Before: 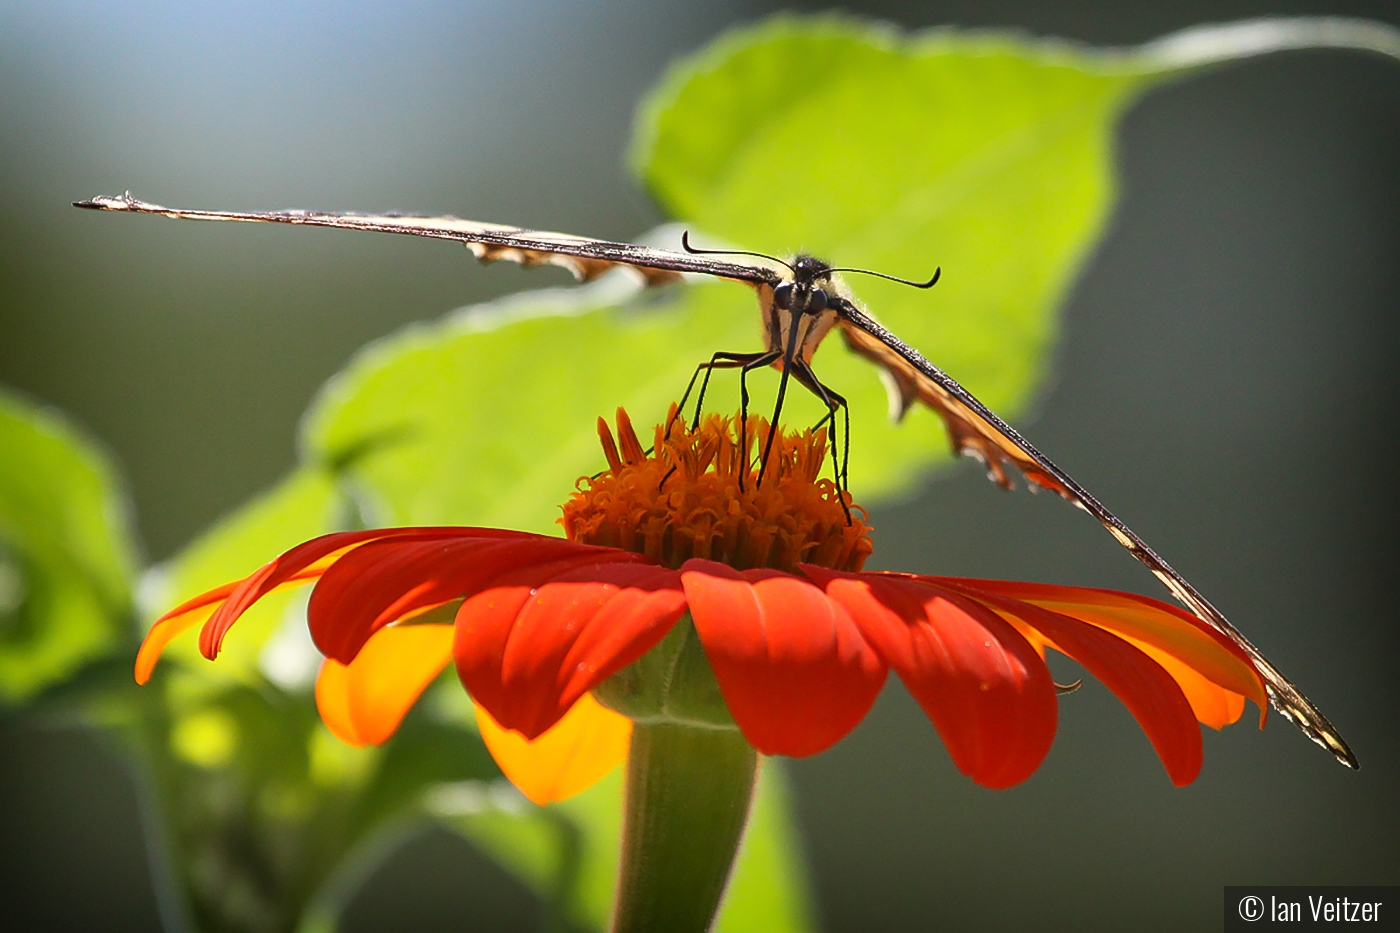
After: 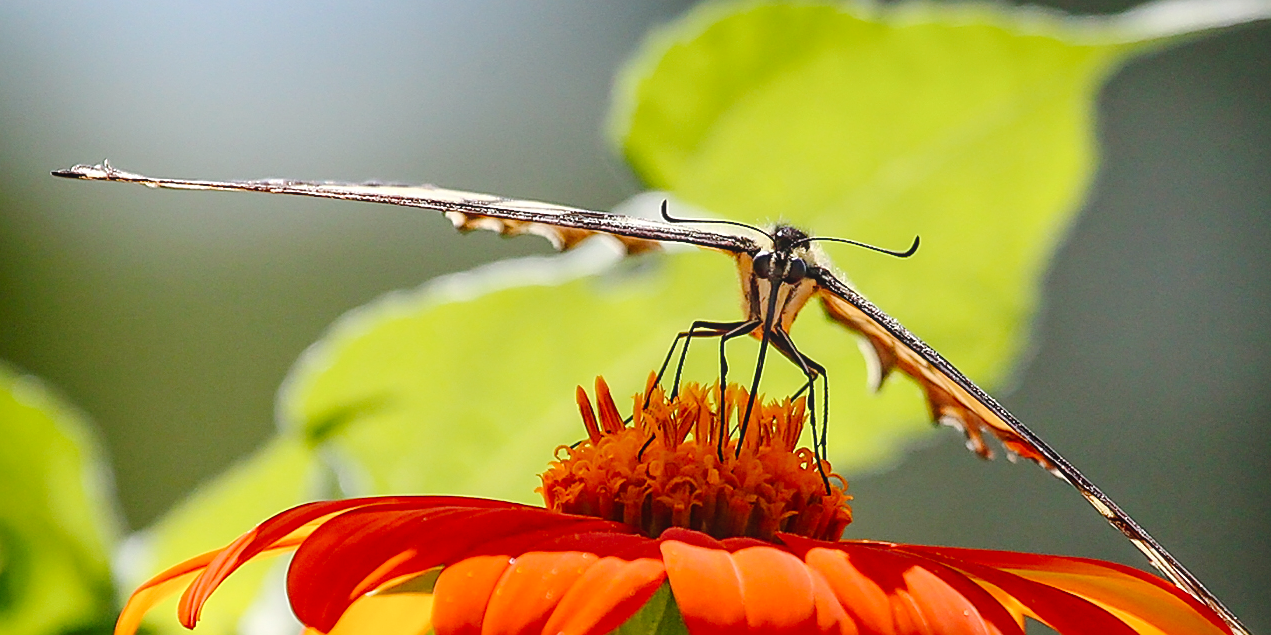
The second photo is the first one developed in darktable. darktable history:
sharpen: on, module defaults
tone curve: curves: ch0 [(0, 0) (0.003, 0.009) (0.011, 0.009) (0.025, 0.01) (0.044, 0.02) (0.069, 0.032) (0.1, 0.048) (0.136, 0.092) (0.177, 0.153) (0.224, 0.217) (0.277, 0.306) (0.335, 0.402) (0.399, 0.488) (0.468, 0.574) (0.543, 0.648) (0.623, 0.716) (0.709, 0.783) (0.801, 0.851) (0.898, 0.92) (1, 1)], preserve colors none
crop: left 1.54%, top 3.402%, right 7.646%, bottom 28.476%
local contrast: detail 110%
